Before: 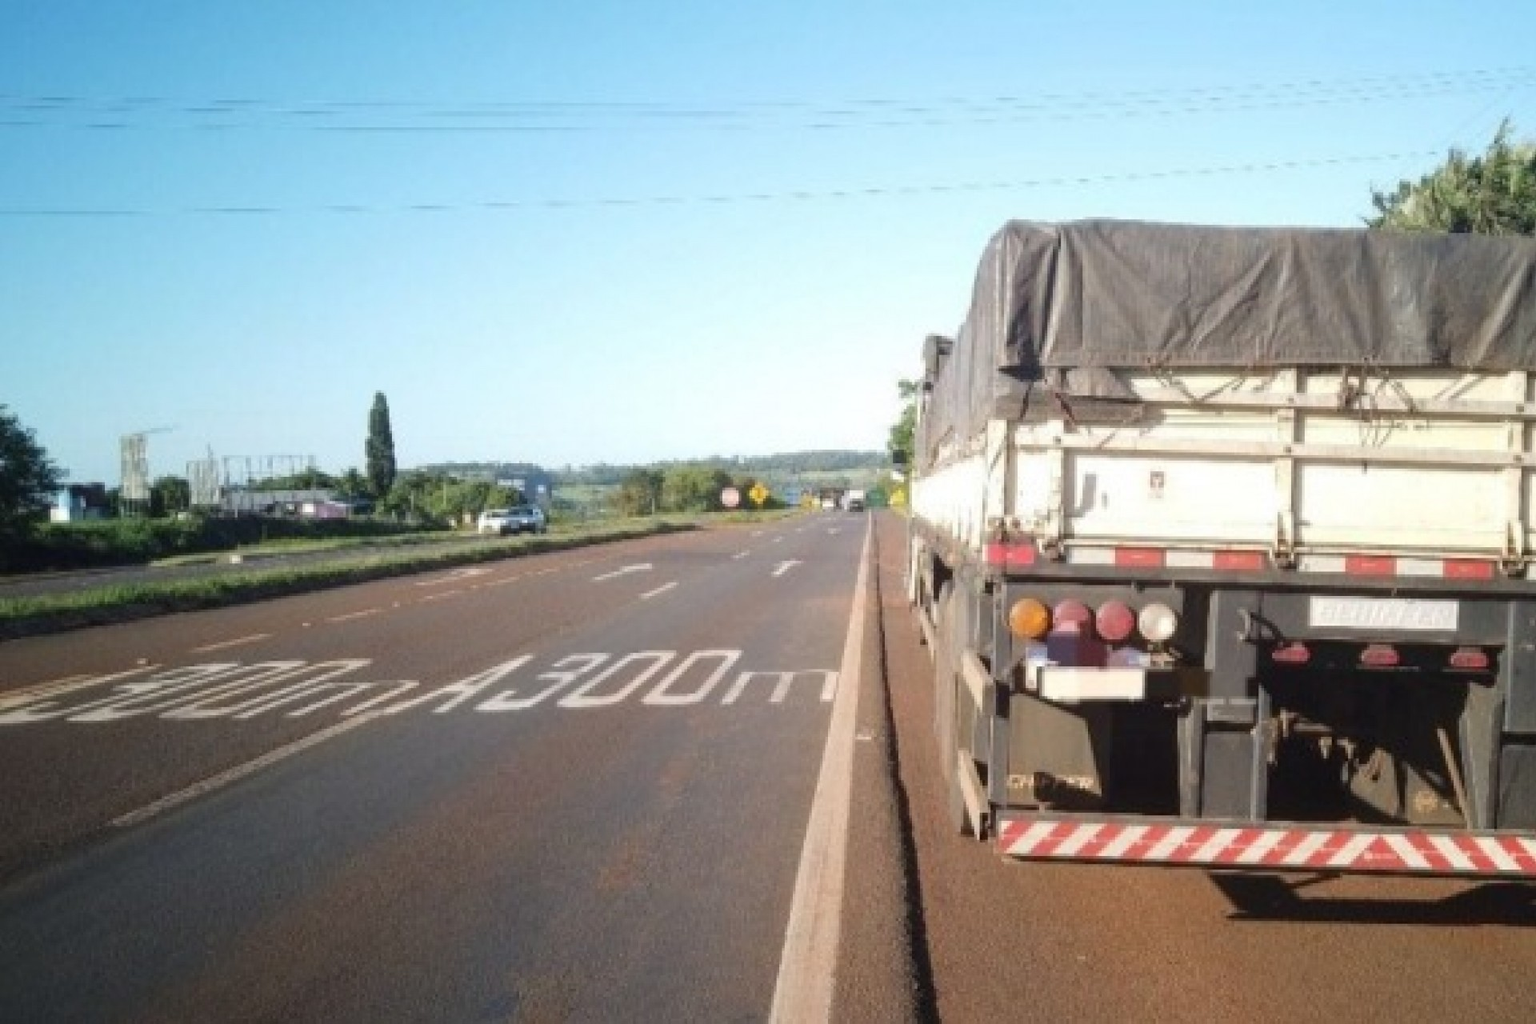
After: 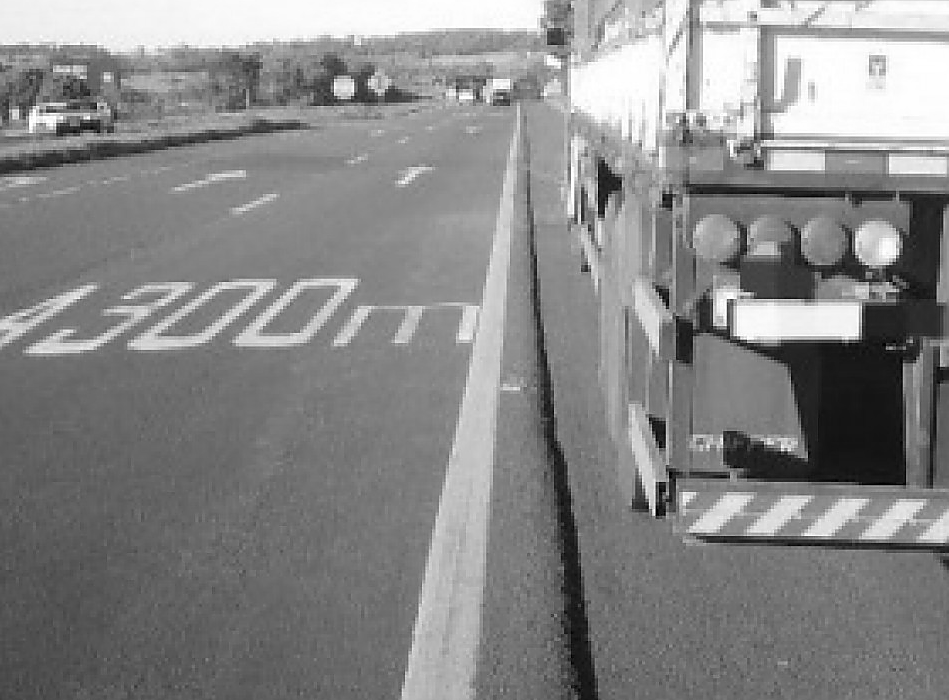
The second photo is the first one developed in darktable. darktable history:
monochrome: on, module defaults
crop: left 29.672%, top 41.786%, right 20.851%, bottom 3.487%
sharpen: radius 1.4, amount 1.25, threshold 0.7
